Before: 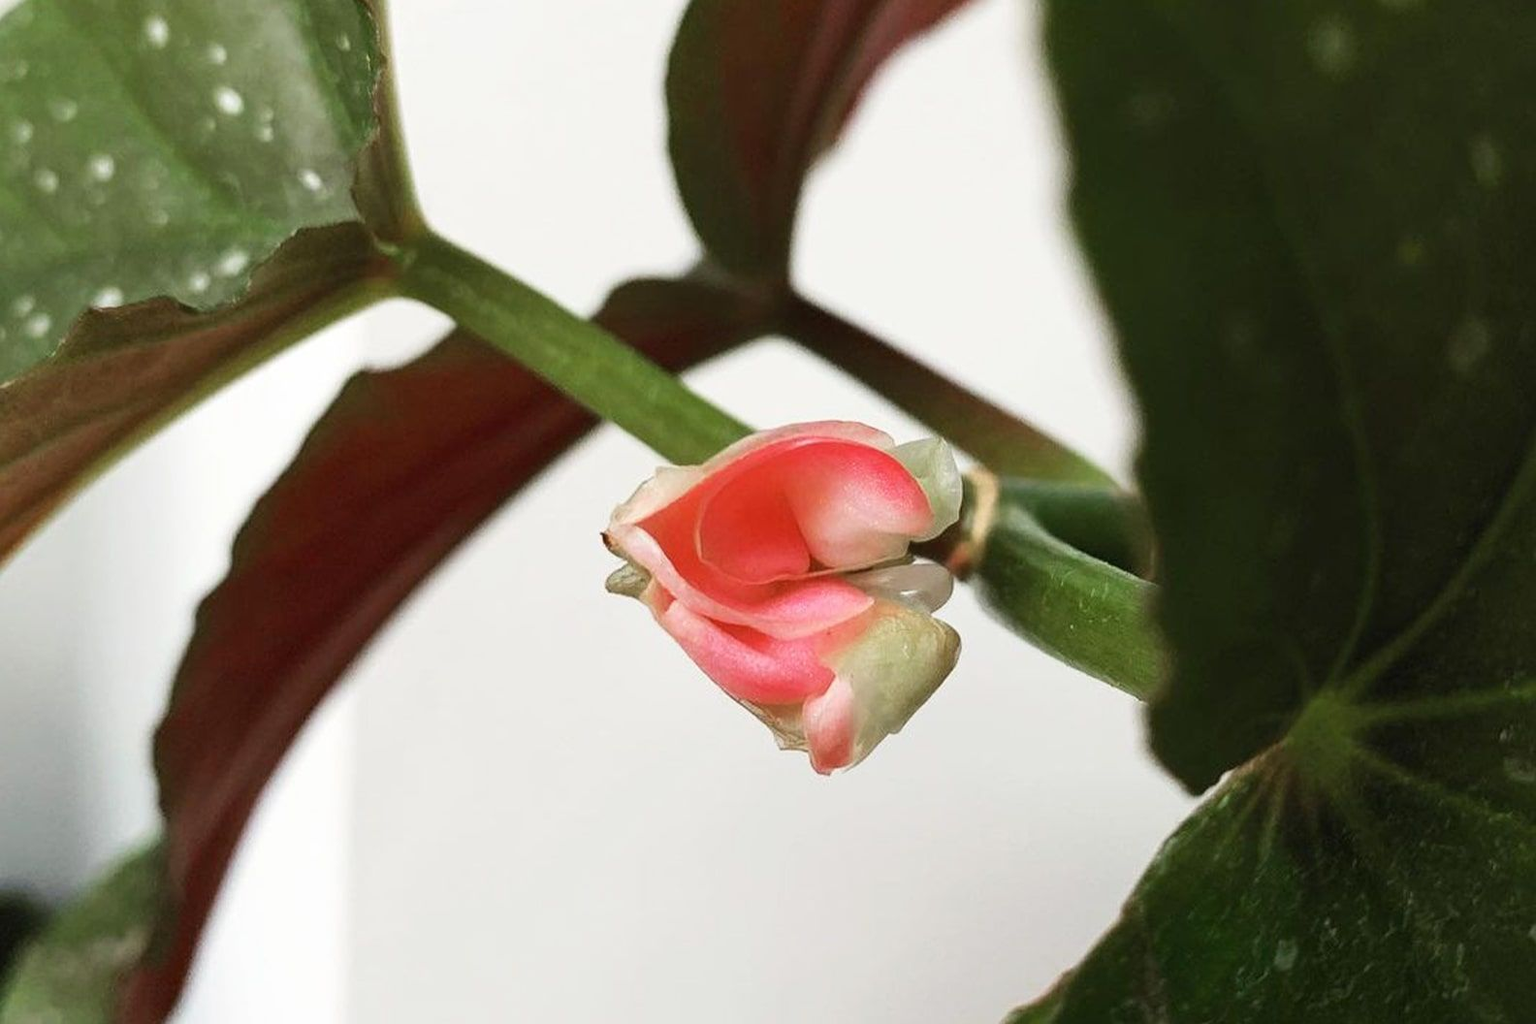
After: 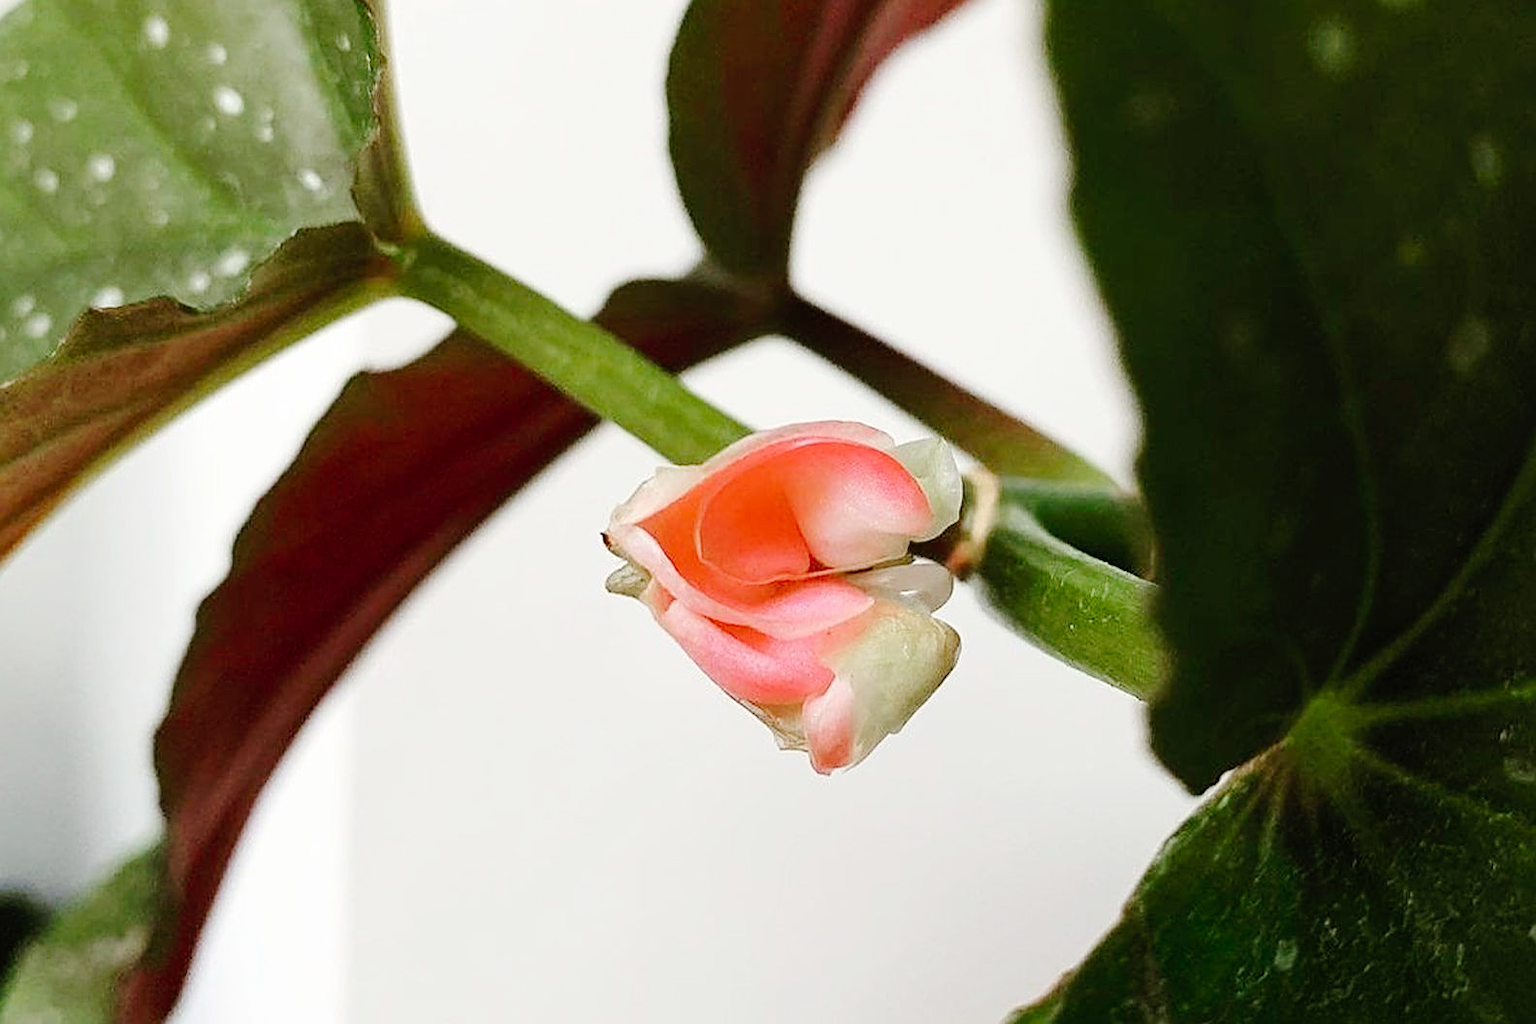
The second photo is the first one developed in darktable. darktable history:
sharpen: on, module defaults
tone curve: curves: ch0 [(0, 0) (0.003, 0.009) (0.011, 0.009) (0.025, 0.01) (0.044, 0.02) (0.069, 0.032) (0.1, 0.048) (0.136, 0.092) (0.177, 0.153) (0.224, 0.217) (0.277, 0.306) (0.335, 0.402) (0.399, 0.488) (0.468, 0.574) (0.543, 0.648) (0.623, 0.716) (0.709, 0.783) (0.801, 0.851) (0.898, 0.92) (1, 1)], preserve colors none
